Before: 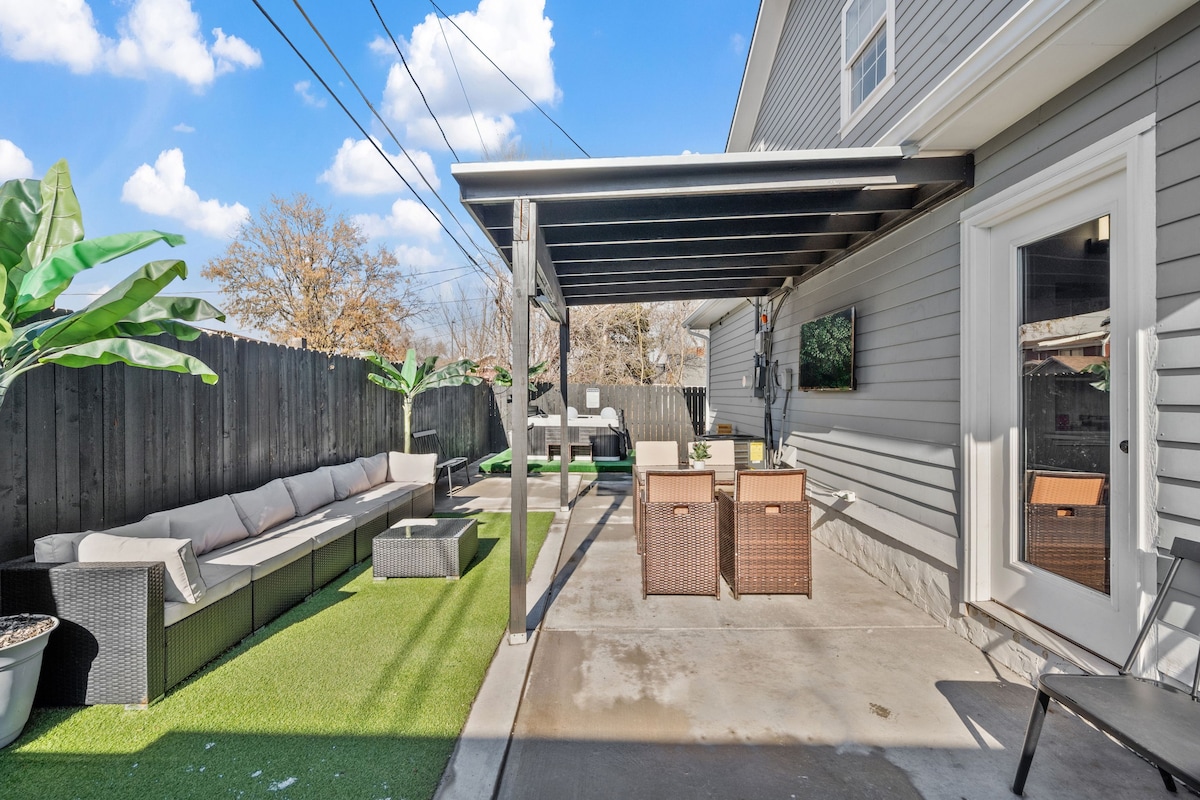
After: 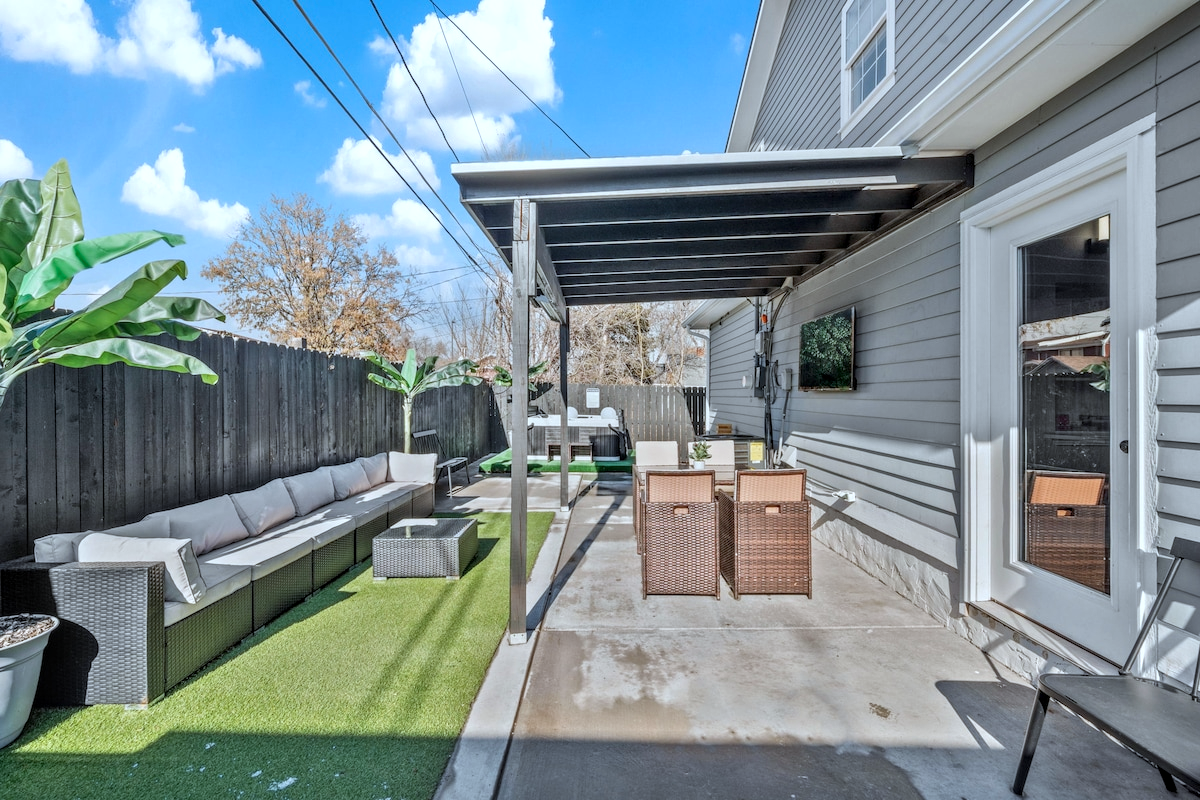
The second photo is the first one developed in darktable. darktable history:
color correction: highlights a* -4.08, highlights b* -11.12
local contrast: on, module defaults
